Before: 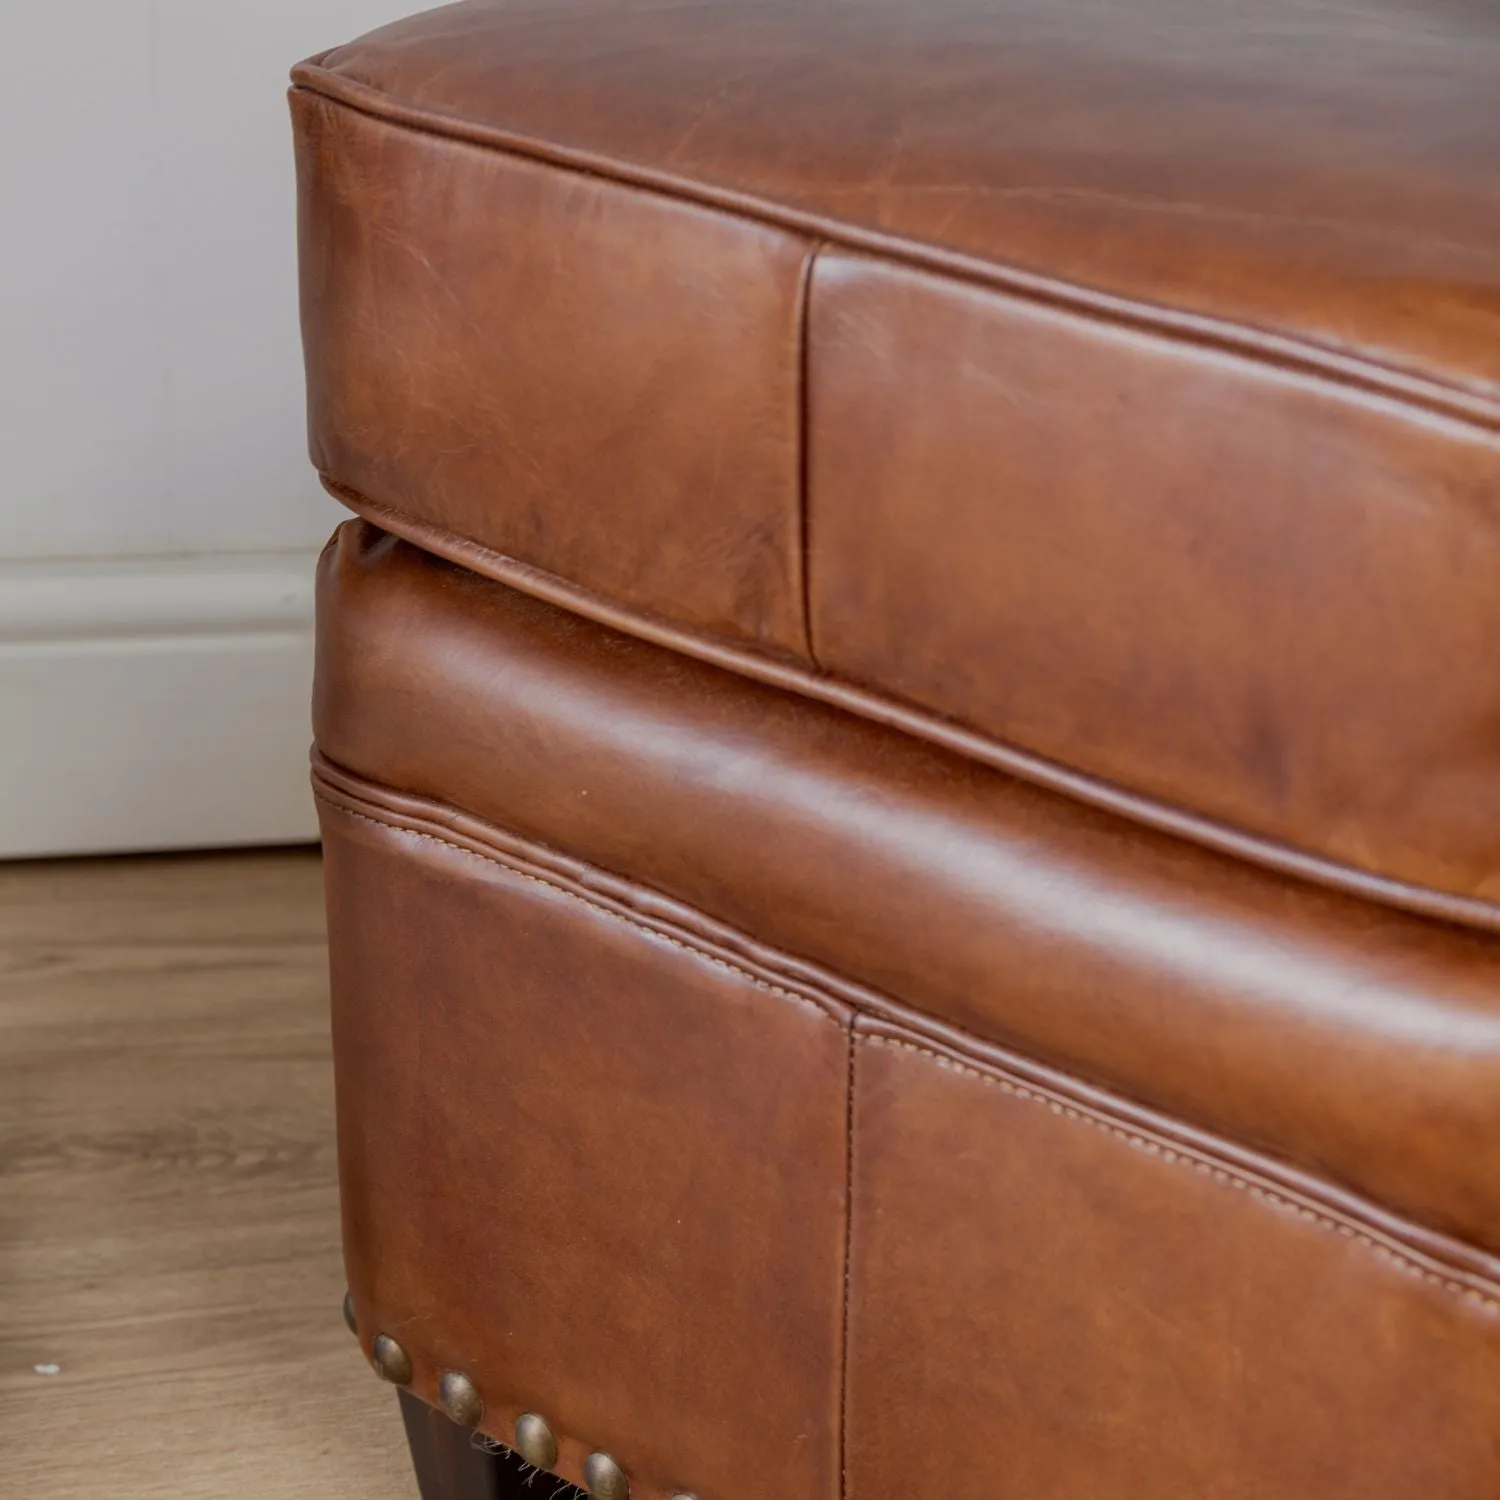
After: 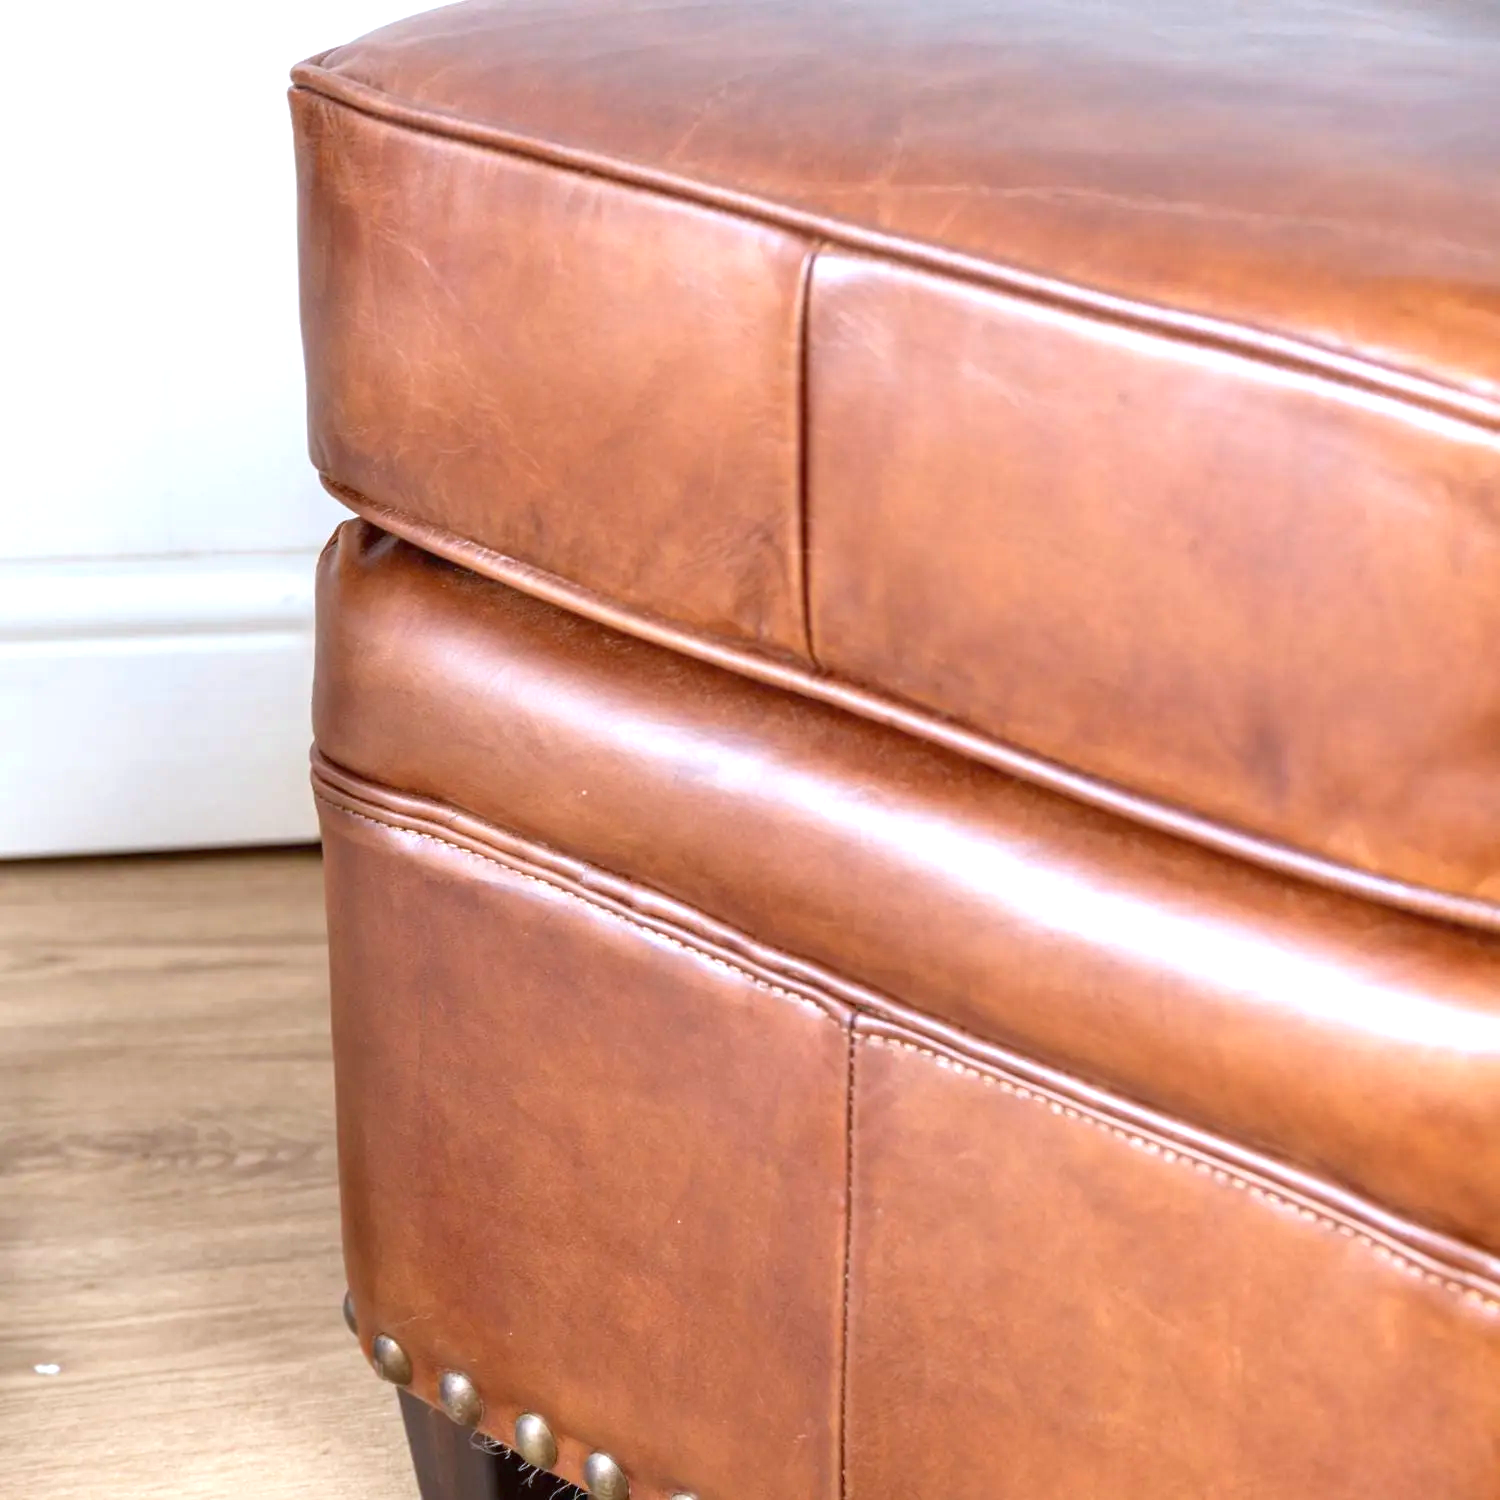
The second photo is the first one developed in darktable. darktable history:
color calibration: gray › normalize channels true, x 0.366, y 0.379, temperature 4388.1 K, gamut compression 0.01
exposure: black level correction 0, exposure 1.455 EV, compensate highlight preservation false
